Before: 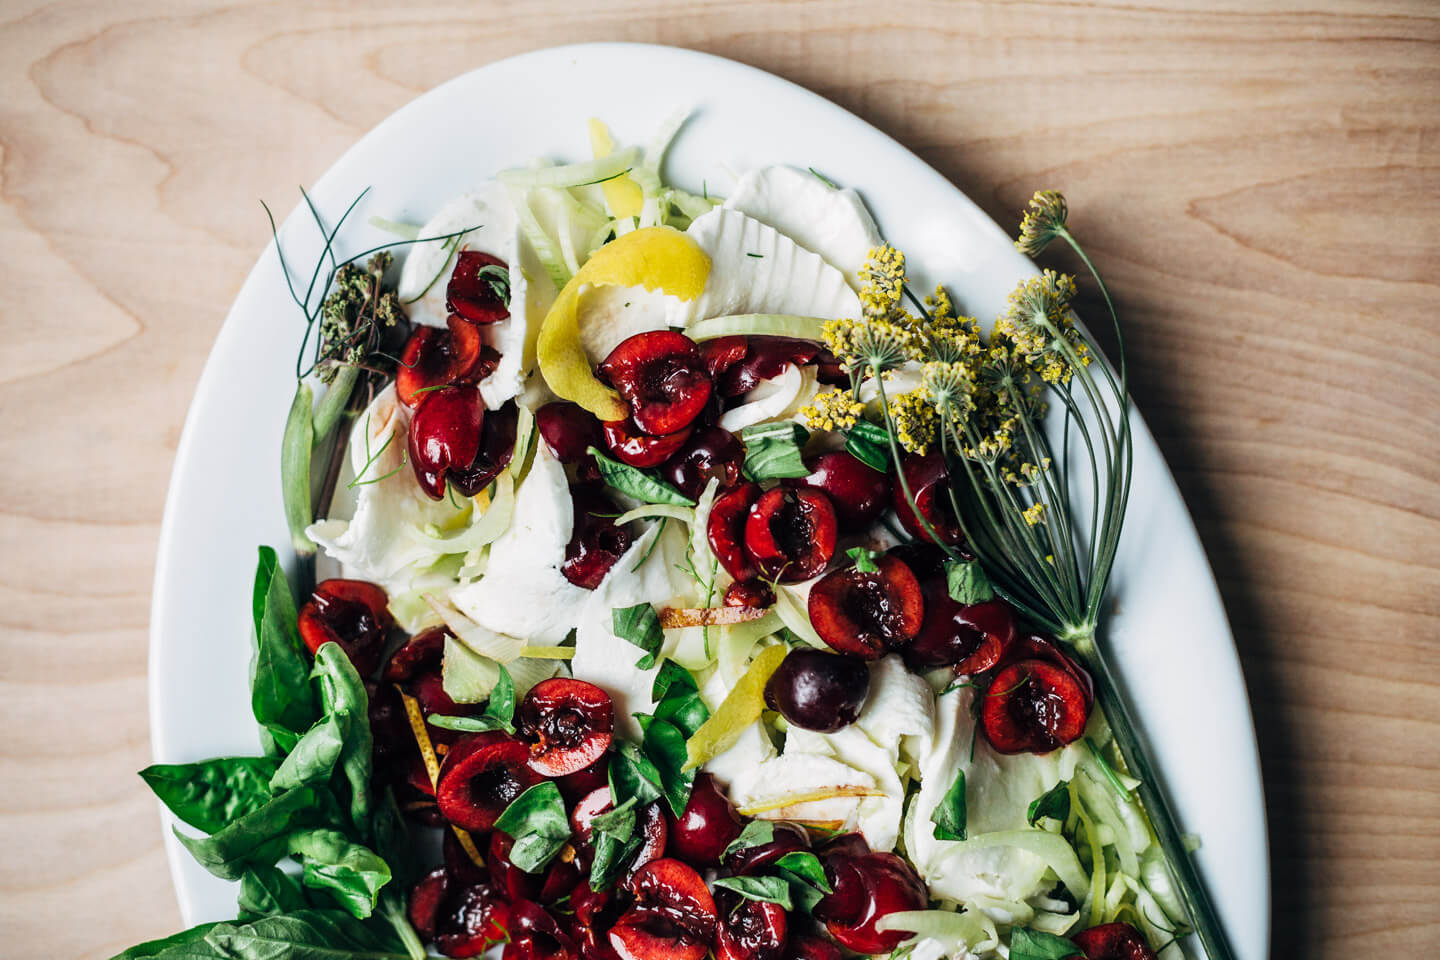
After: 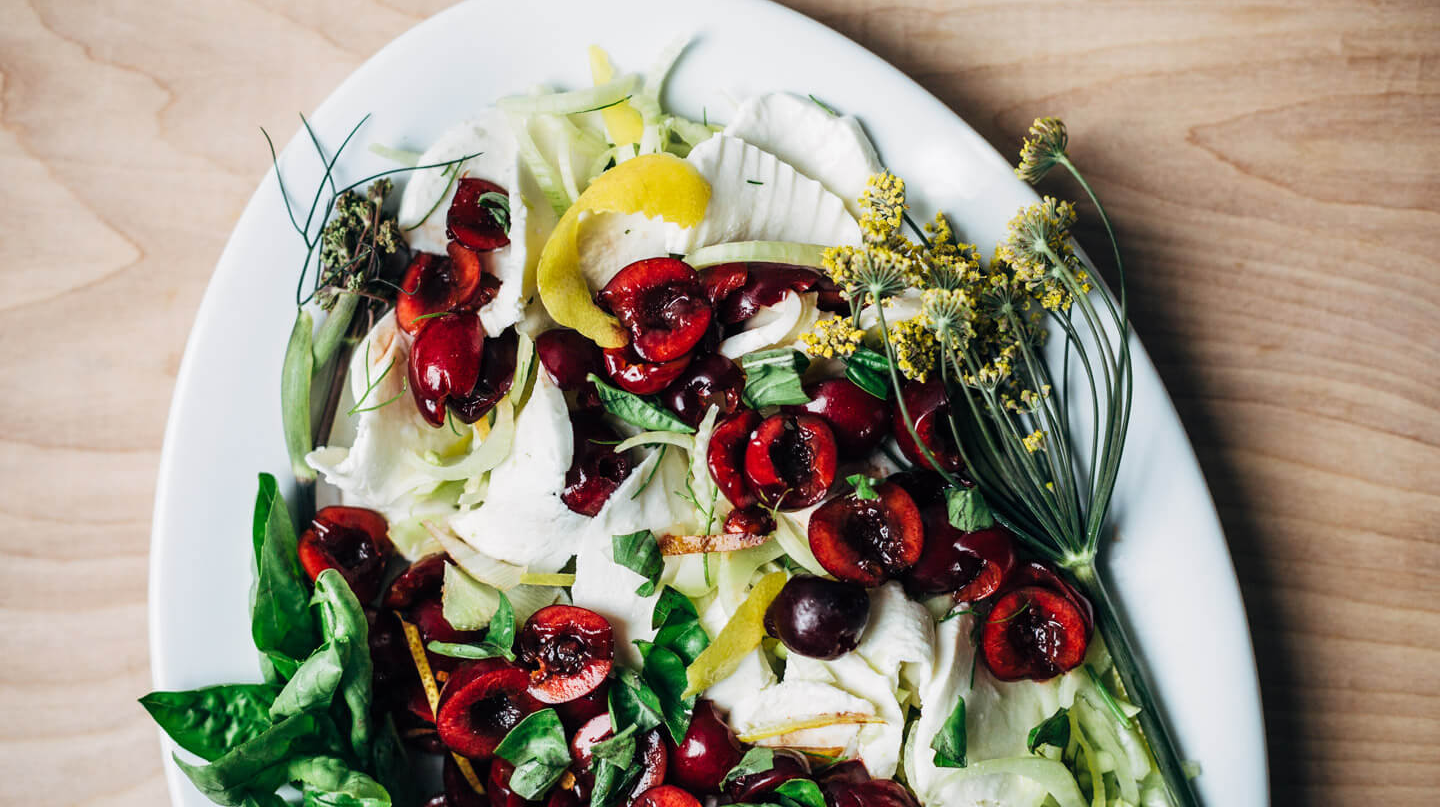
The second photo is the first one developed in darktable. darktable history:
crop: top 7.607%, bottom 8.237%
